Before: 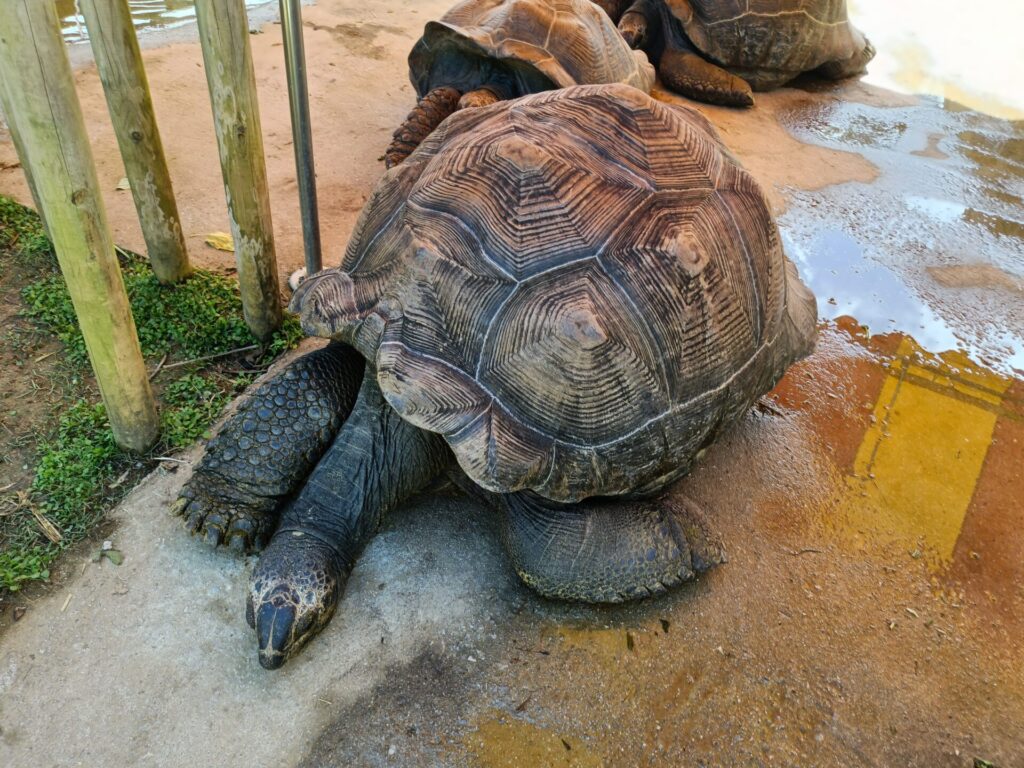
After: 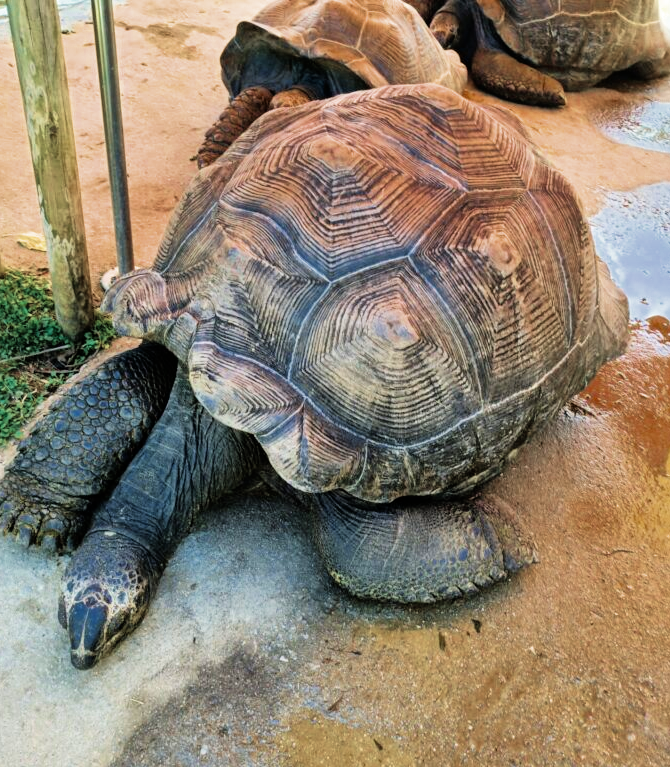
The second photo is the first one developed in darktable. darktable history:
exposure: black level correction 0, exposure 0.696 EV, compensate highlight preservation false
shadows and highlights: shadows color adjustment 97.68%, soften with gaussian
velvia: strength 45.3%
filmic rgb: black relative exposure -7.99 EV, white relative exposure 3.78 EV, hardness 4.33, color science v6 (2022), iterations of high-quality reconstruction 0
tone equalizer: -8 EV -0.432 EV, -7 EV -0.427 EV, -6 EV -0.301 EV, -5 EV -0.237 EV, -3 EV 0.22 EV, -2 EV 0.347 EV, -1 EV 0.387 EV, +0 EV 0.398 EV, mask exposure compensation -0.491 EV
crop and rotate: left 18.373%, right 16.152%
color zones: curves: ch0 [(0, 0.5) (0.125, 0.4) (0.25, 0.5) (0.375, 0.4) (0.5, 0.4) (0.625, 0.35) (0.75, 0.35) (0.875, 0.5)]; ch1 [(0, 0.35) (0.125, 0.45) (0.25, 0.35) (0.375, 0.35) (0.5, 0.35) (0.625, 0.35) (0.75, 0.45) (0.875, 0.35)]; ch2 [(0, 0.6) (0.125, 0.5) (0.25, 0.5) (0.375, 0.6) (0.5, 0.6) (0.625, 0.5) (0.75, 0.5) (0.875, 0.5)]
